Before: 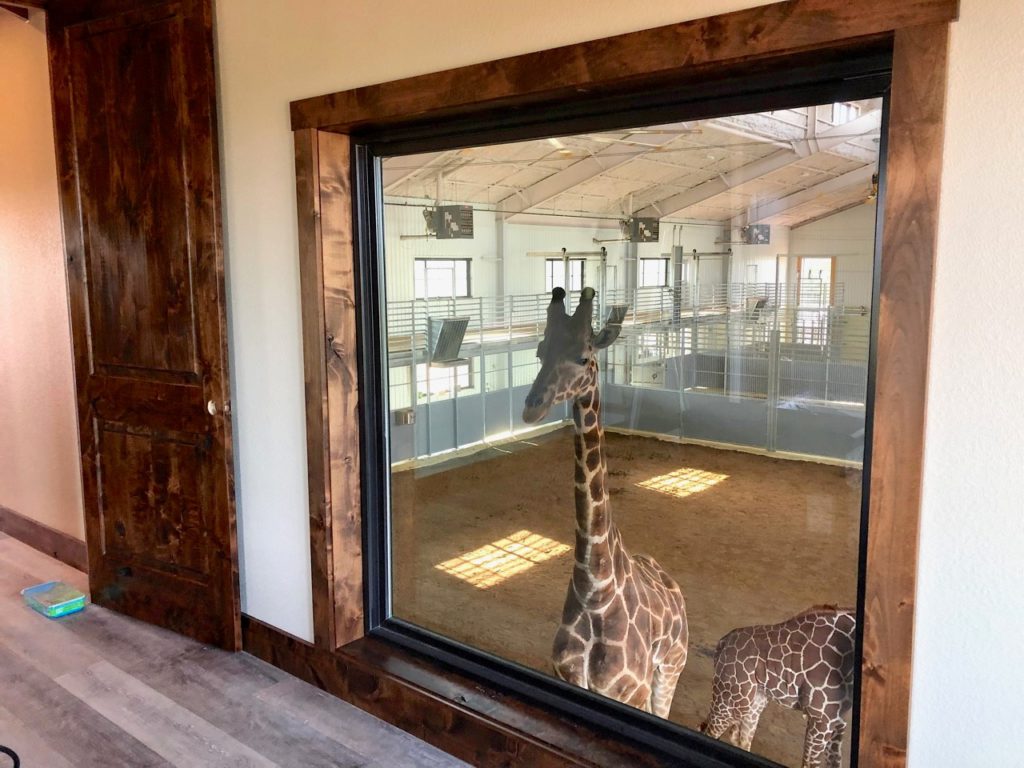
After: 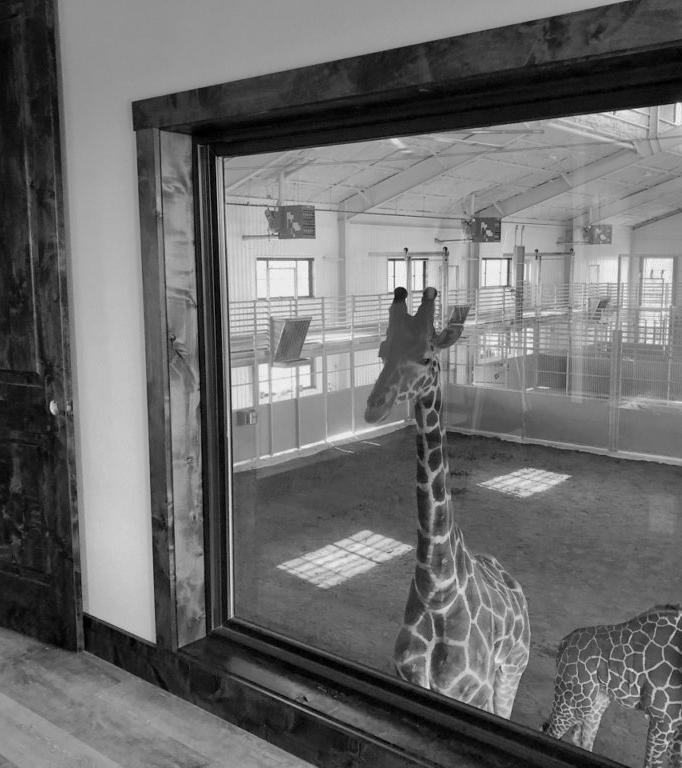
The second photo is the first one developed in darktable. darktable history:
shadows and highlights: shadows 39.35, highlights -59.96, shadows color adjustment 99.13%, highlights color adjustment 0.537%
color calibration: output gray [0.21, 0.42, 0.37, 0], illuminant as shot in camera, x 0.358, y 0.373, temperature 4628.91 K, saturation algorithm version 1 (2020)
crop and rotate: left 15.454%, right 17.934%
